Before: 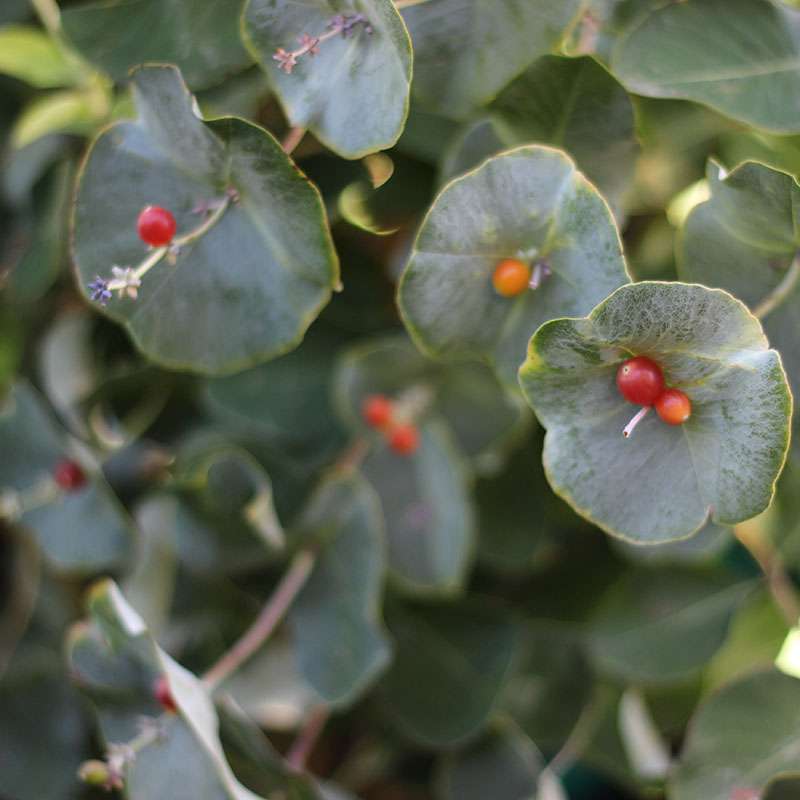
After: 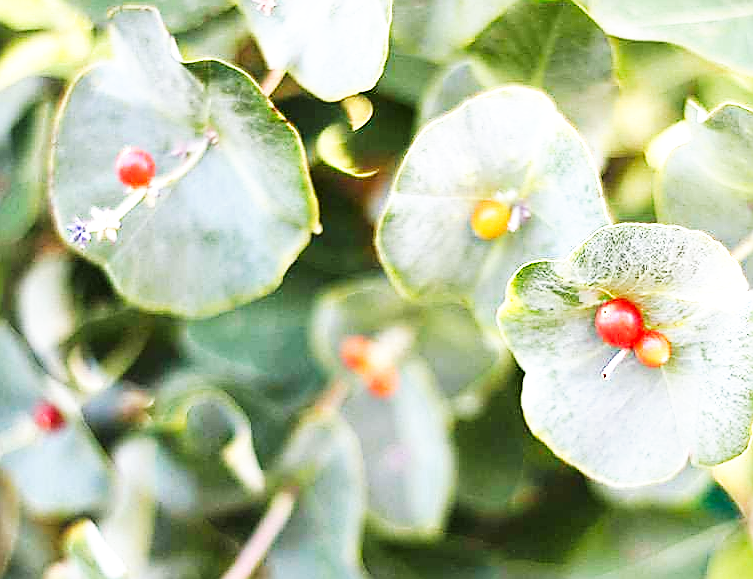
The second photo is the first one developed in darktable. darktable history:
sharpen: radius 1.374, amount 1.25, threshold 0.683
exposure: black level correction 0, exposure 0.954 EV, compensate highlight preservation false
base curve: curves: ch0 [(0, 0) (0.007, 0.004) (0.027, 0.03) (0.046, 0.07) (0.207, 0.54) (0.442, 0.872) (0.673, 0.972) (1, 1)], preserve colors none
crop: left 2.683%, top 7.37%, right 3.127%, bottom 20.166%
local contrast: mode bilateral grid, contrast 16, coarseness 35, detail 105%, midtone range 0.2
